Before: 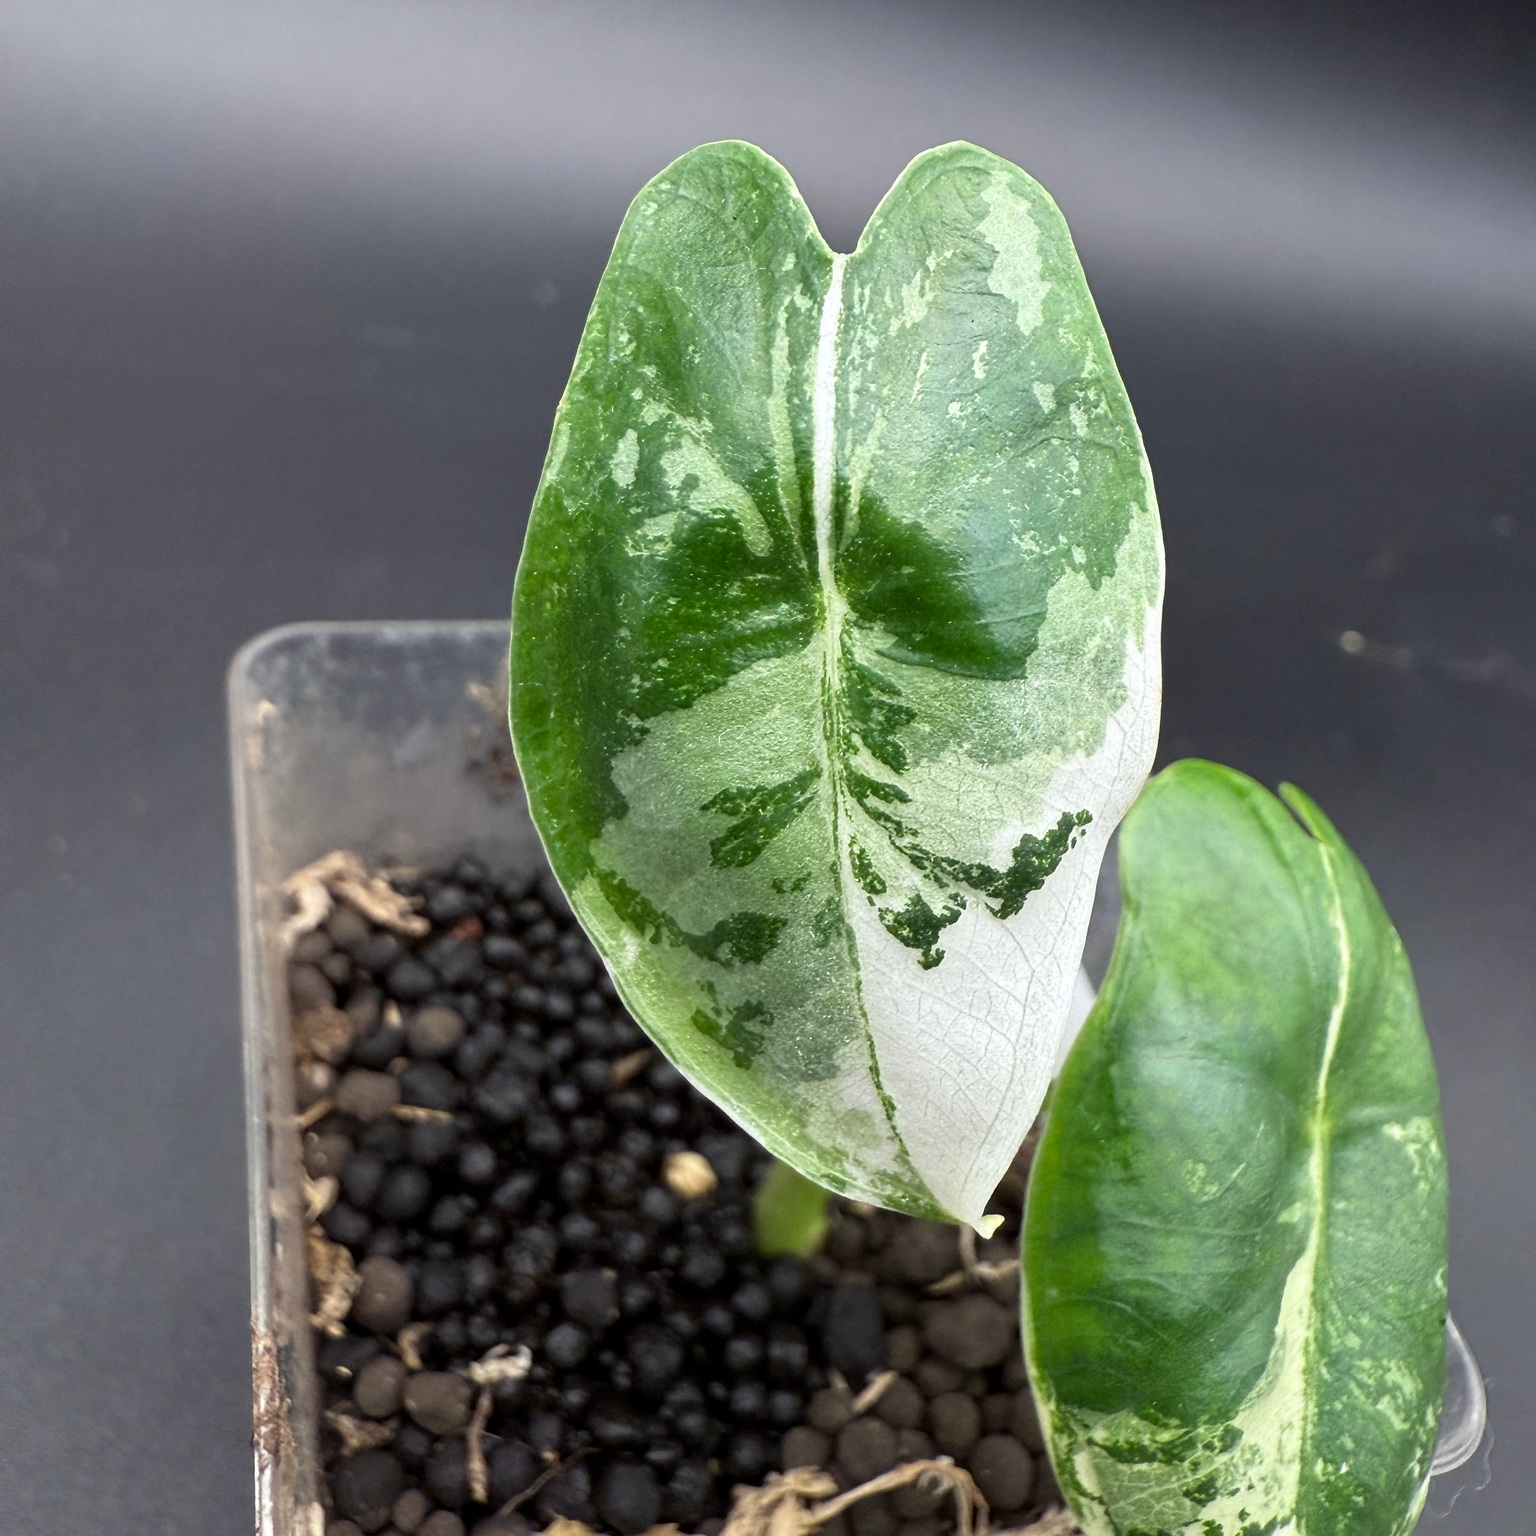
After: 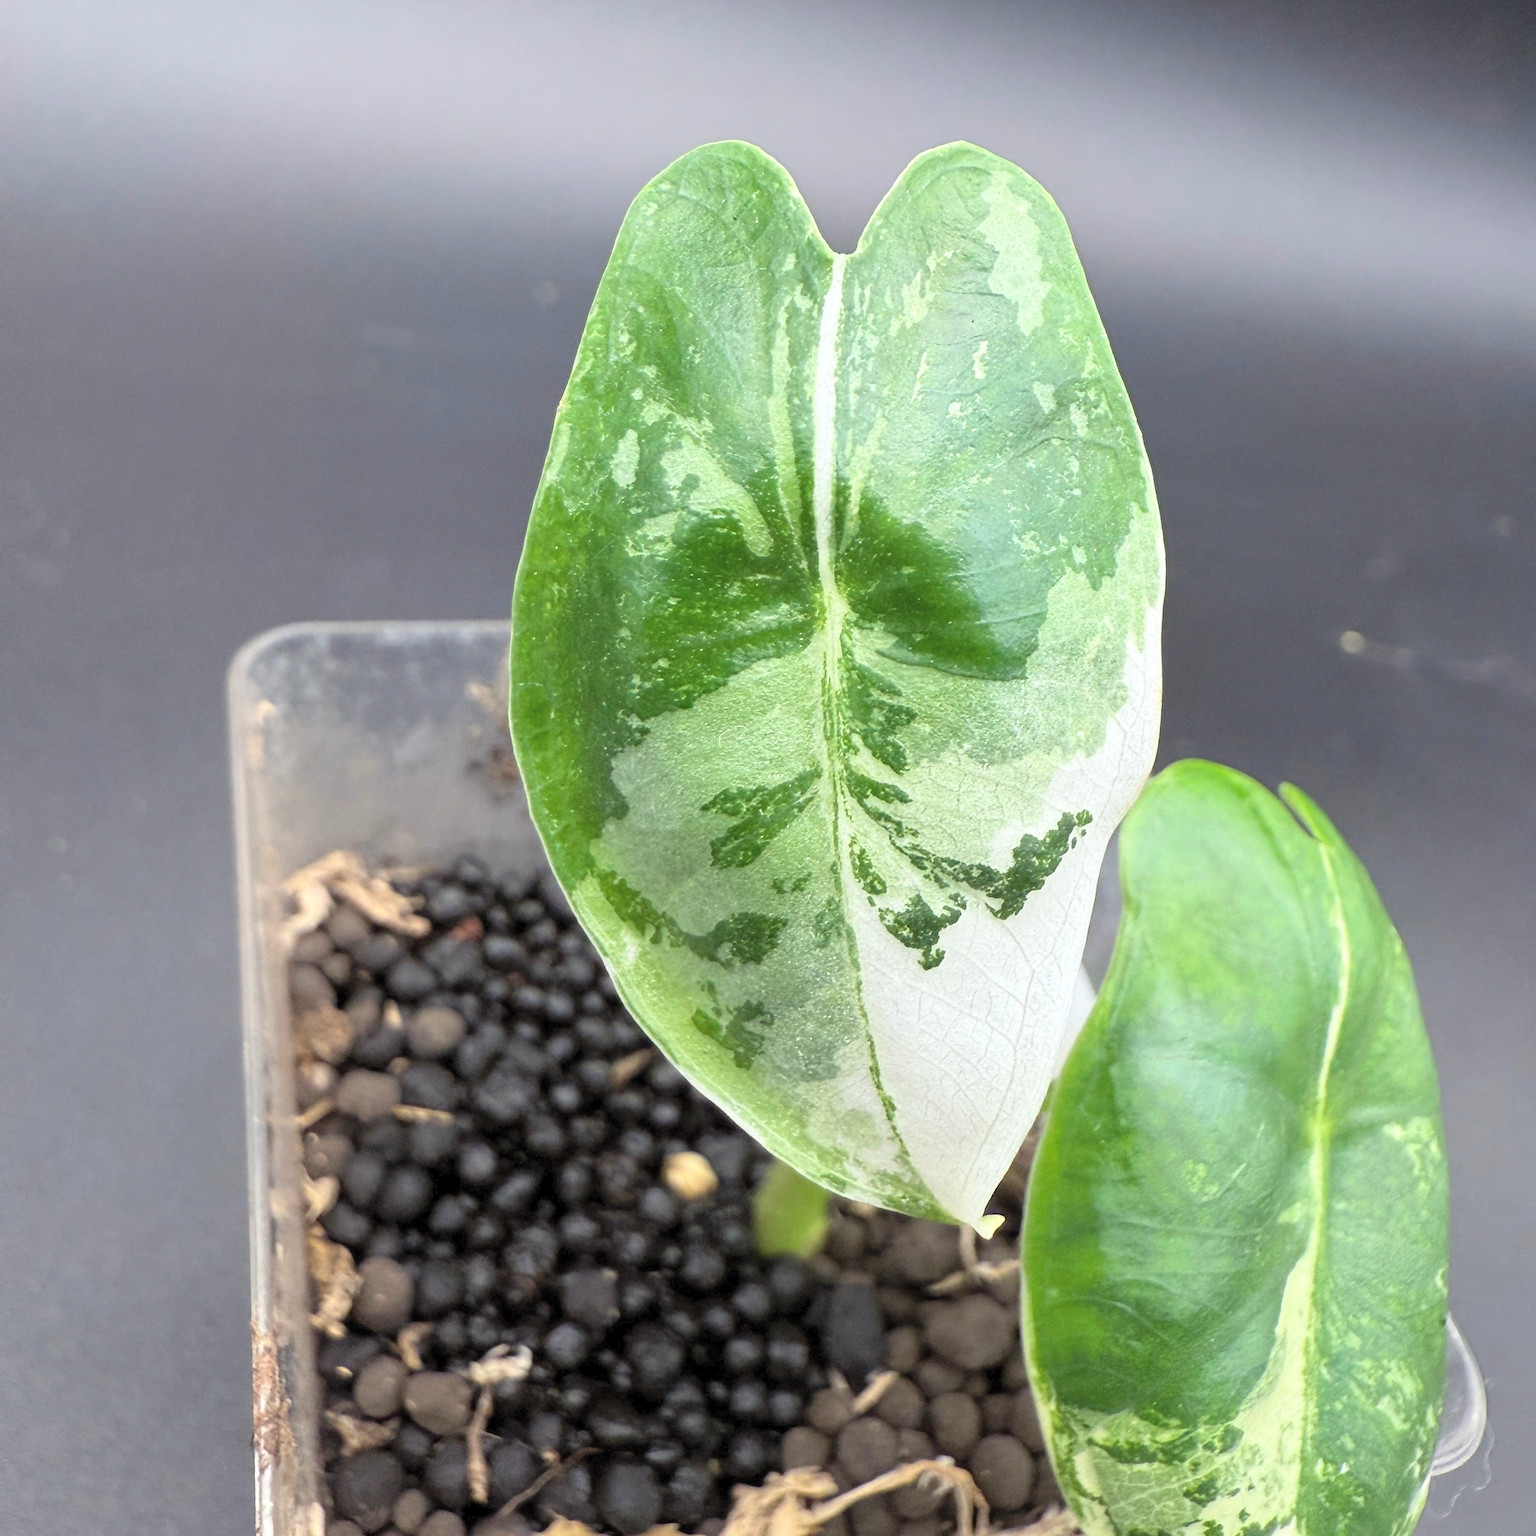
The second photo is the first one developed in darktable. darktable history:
contrast brightness saturation: contrast 0.095, brightness 0.305, saturation 0.14
